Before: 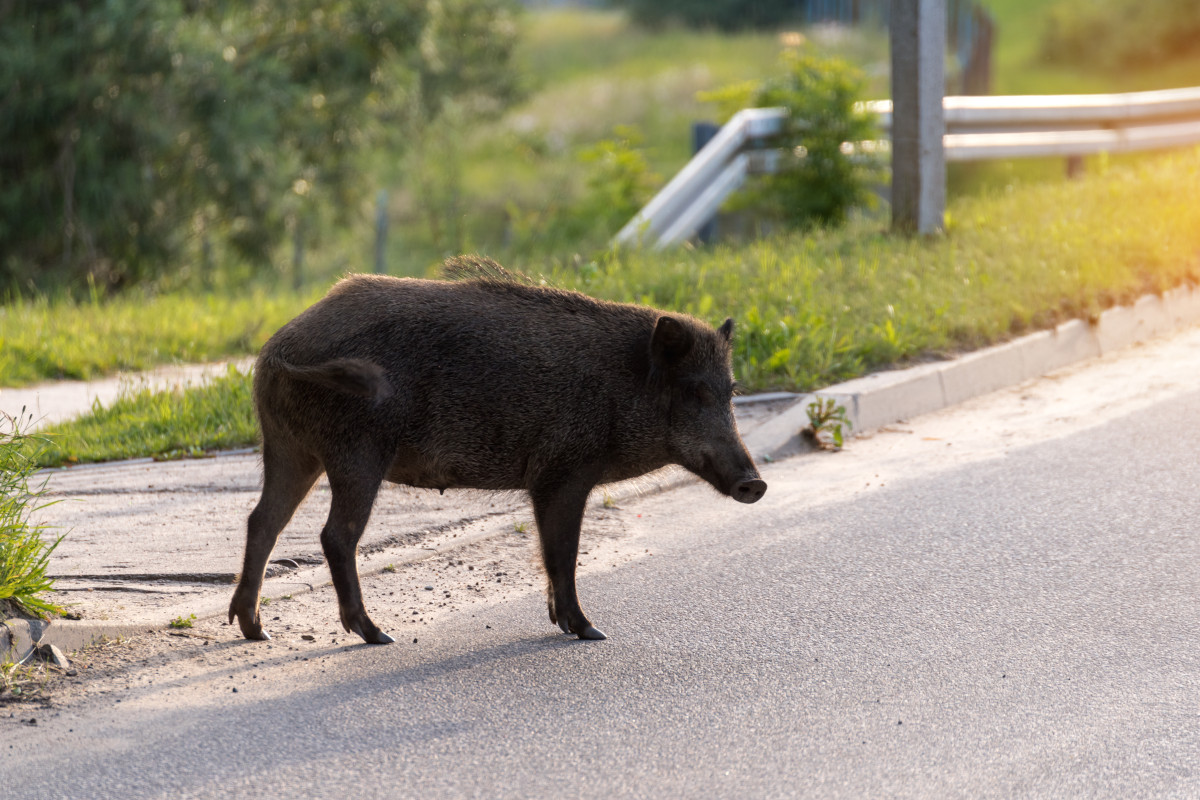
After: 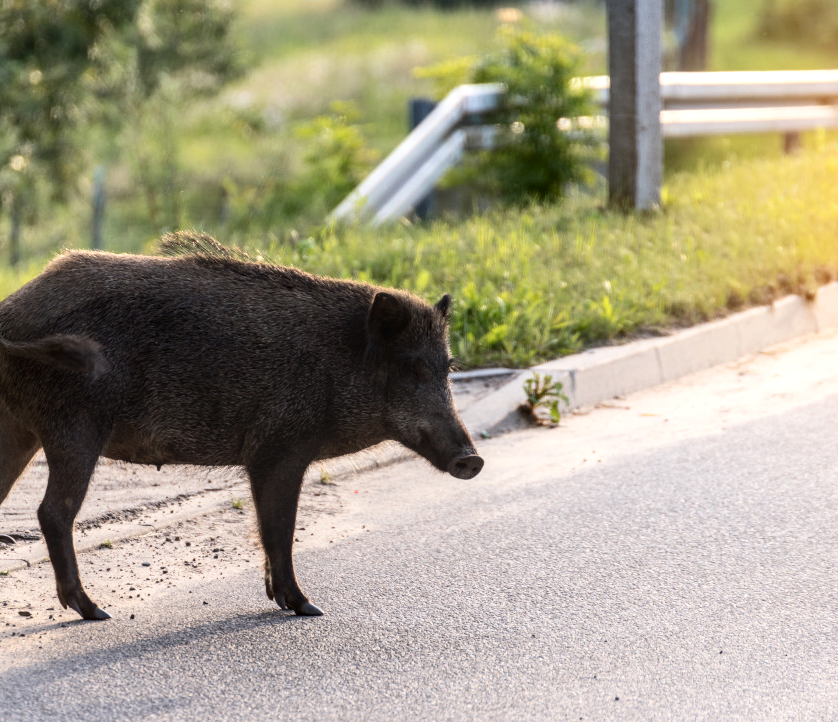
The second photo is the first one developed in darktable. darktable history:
contrast brightness saturation: contrast 0.241, brightness 0.088
local contrast: on, module defaults
crop and rotate: left 23.592%, top 3.068%, right 6.531%, bottom 6.612%
